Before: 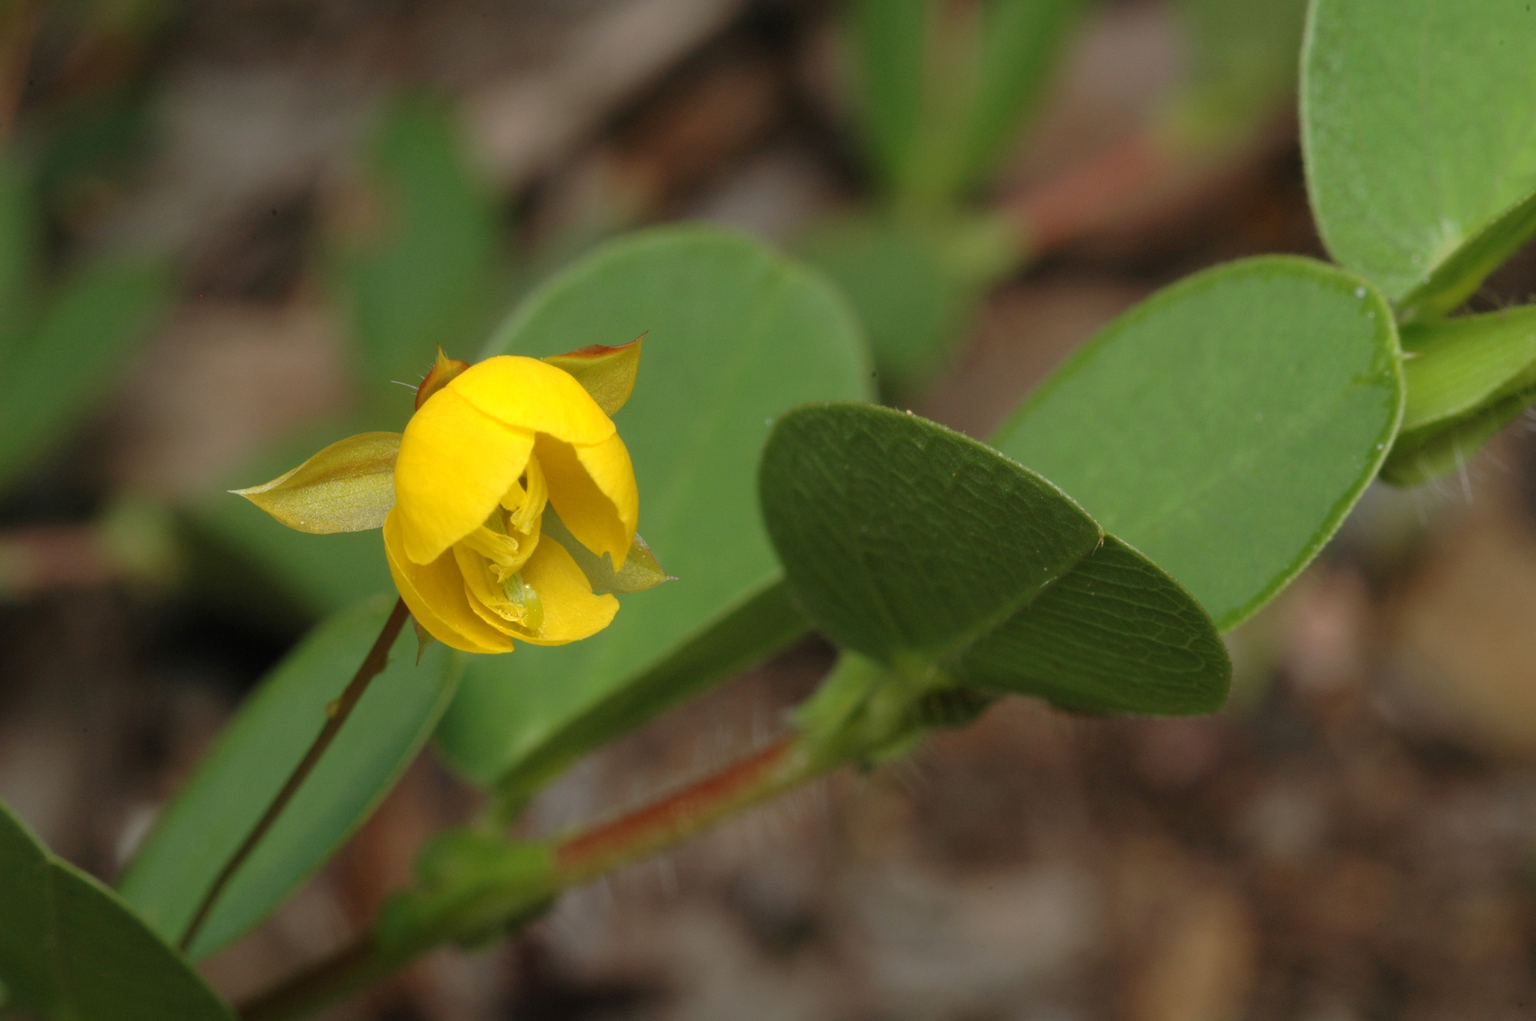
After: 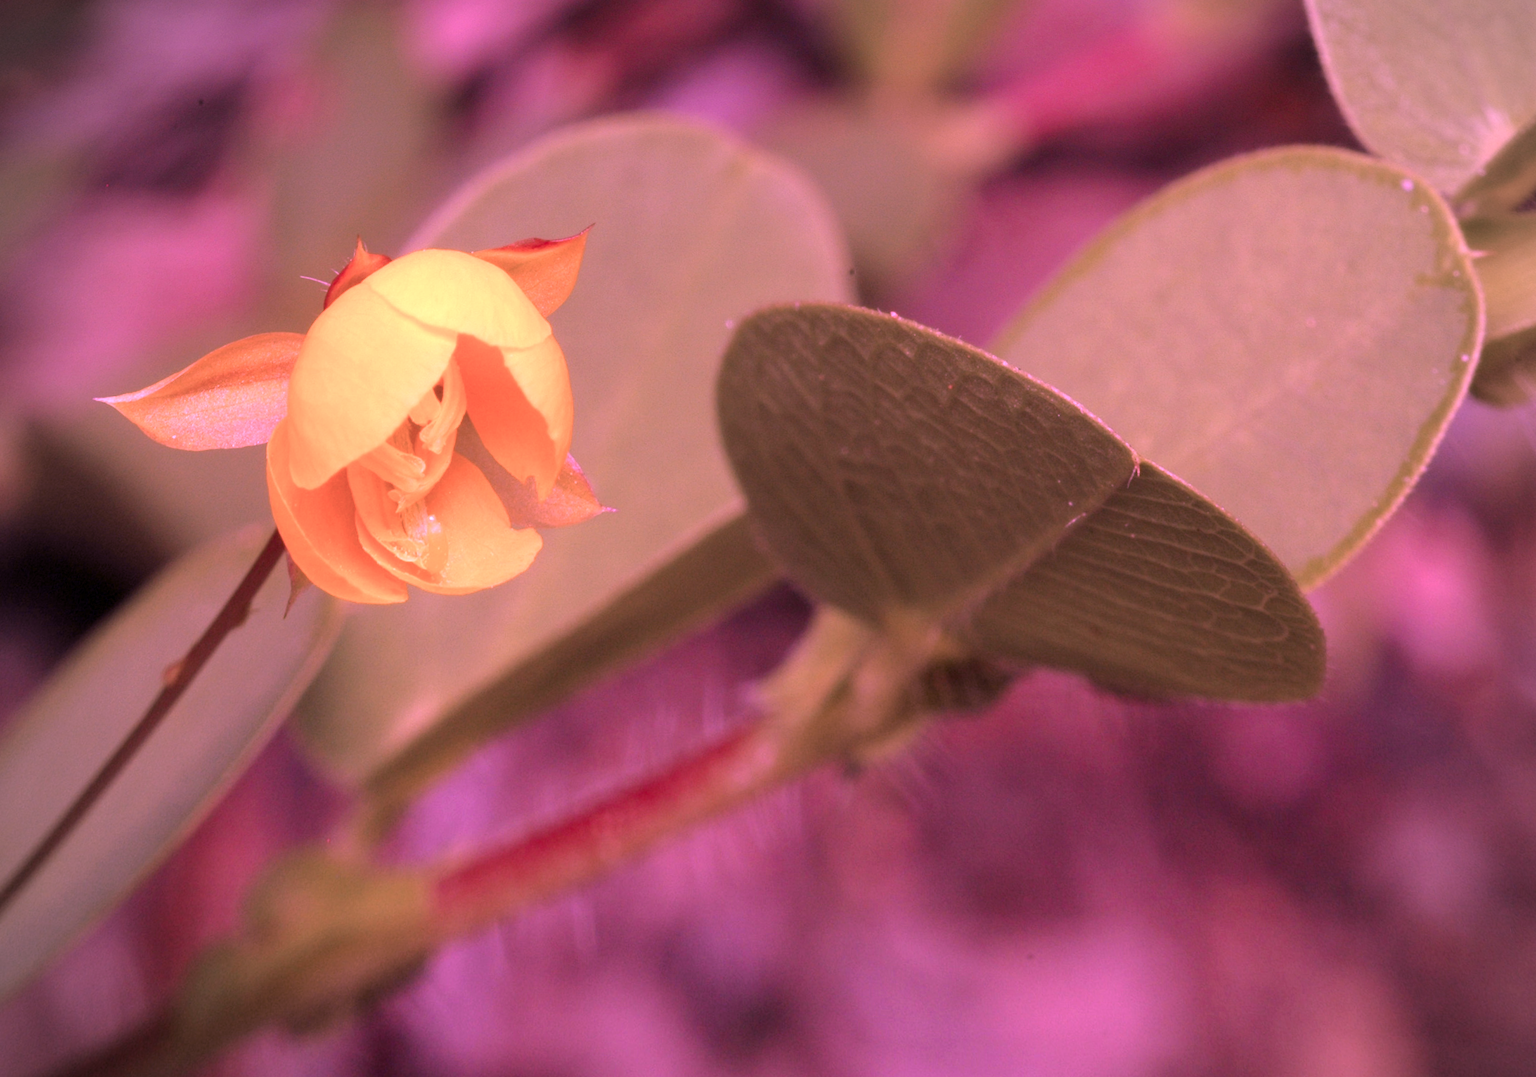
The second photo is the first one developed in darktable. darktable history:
rotate and perspective: rotation 0.72°, lens shift (vertical) -0.352, lens shift (horizontal) -0.051, crop left 0.152, crop right 0.859, crop top 0.019, crop bottom 0.964
color calibration: illuminant custom, x 0.261, y 0.521, temperature 7054.11 K
vignetting: fall-off radius 60.92%
crop: left 1.507%, top 6.147%, right 1.379%, bottom 6.637%
exposure: black level correction 0.001, exposure 0.675 EV, compensate highlight preservation false
levels: levels [0, 0.492, 0.984]
